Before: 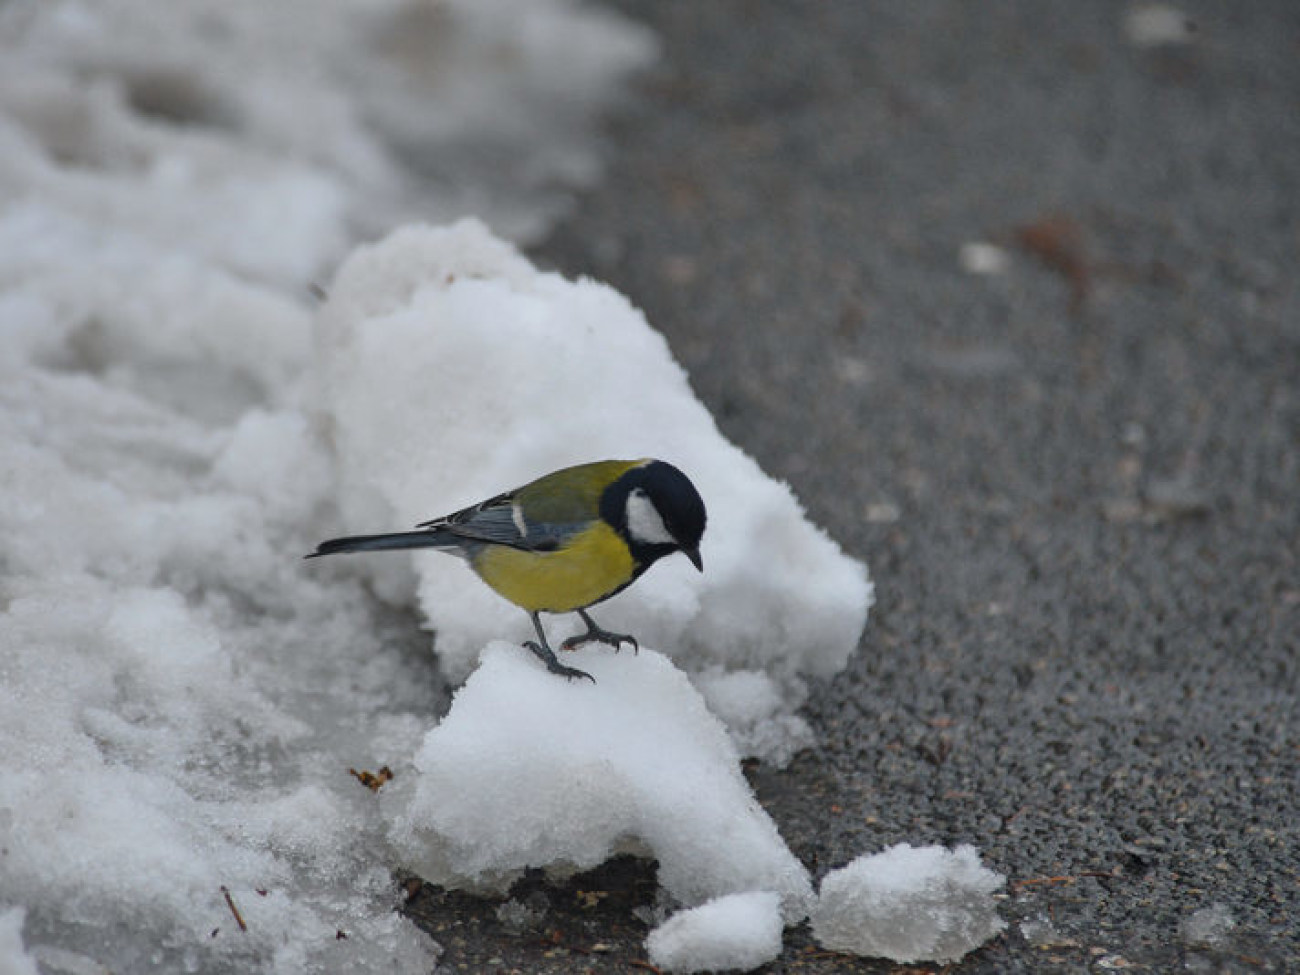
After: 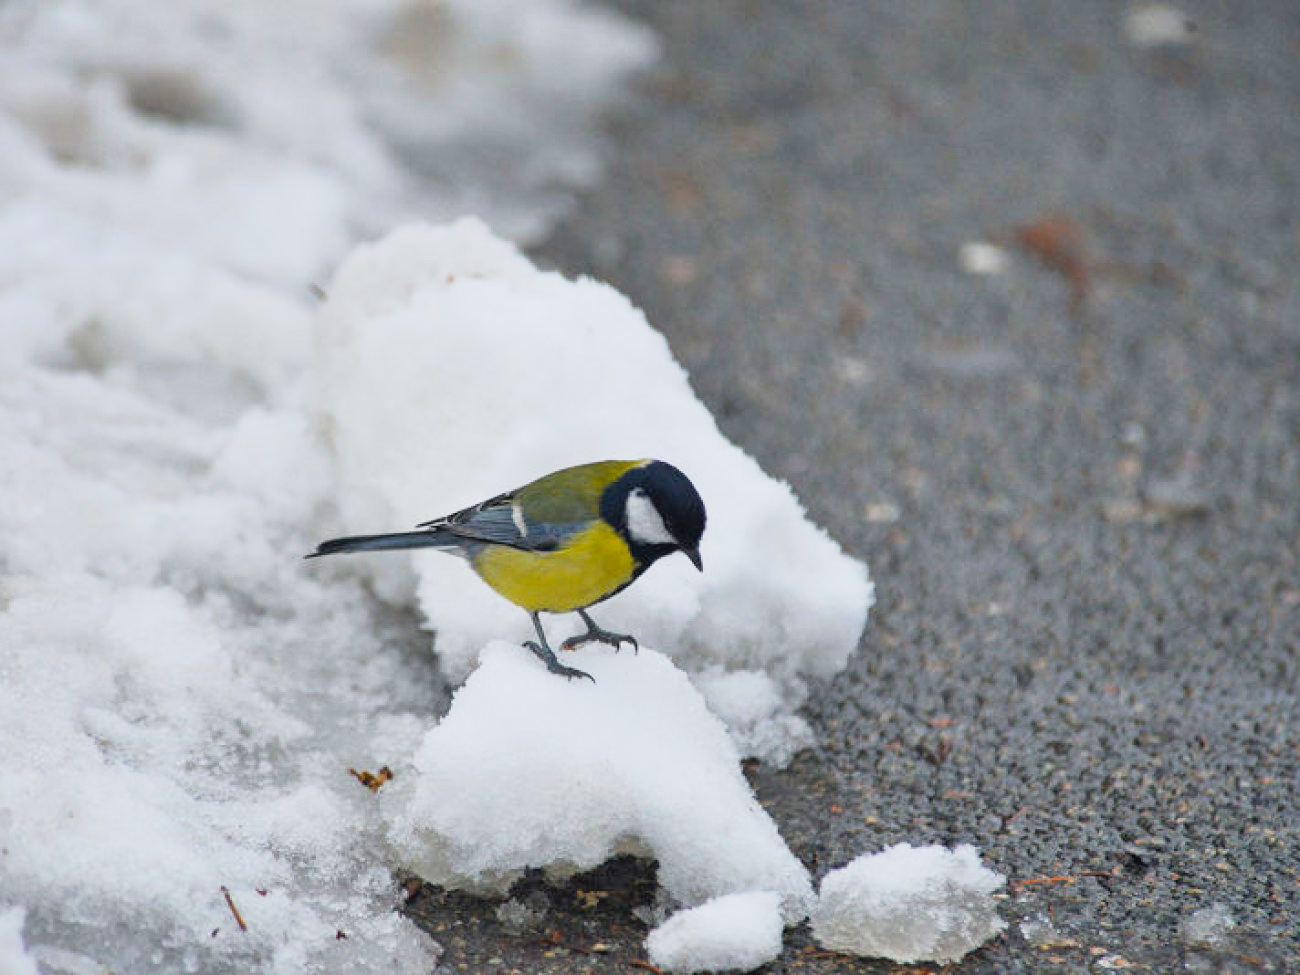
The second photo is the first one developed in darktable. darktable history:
contrast brightness saturation: contrast 0.07, brightness 0.179, saturation 0.403
tone curve: curves: ch0 [(0, 0.024) (0.031, 0.027) (0.113, 0.069) (0.198, 0.18) (0.304, 0.303) (0.441, 0.462) (0.557, 0.6) (0.711, 0.79) (0.812, 0.878) (0.927, 0.935) (1, 0.963)]; ch1 [(0, 0) (0.222, 0.2) (0.343, 0.325) (0.45, 0.441) (0.502, 0.501) (0.527, 0.534) (0.55, 0.561) (0.632, 0.656) (0.735, 0.754) (1, 1)]; ch2 [(0, 0) (0.249, 0.222) (0.352, 0.348) (0.424, 0.439) (0.476, 0.482) (0.499, 0.501) (0.517, 0.516) (0.532, 0.544) (0.558, 0.585) (0.596, 0.629) (0.726, 0.745) (0.82, 0.796) (0.998, 0.928)], preserve colors none
